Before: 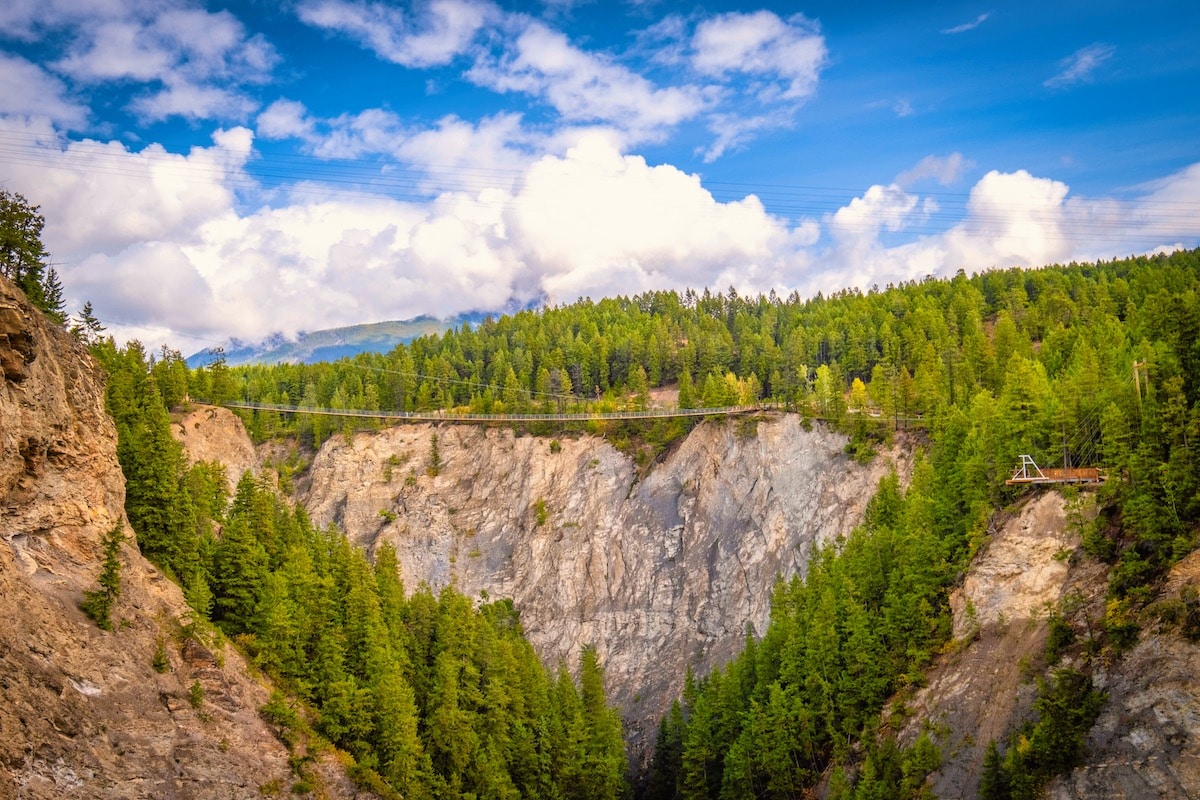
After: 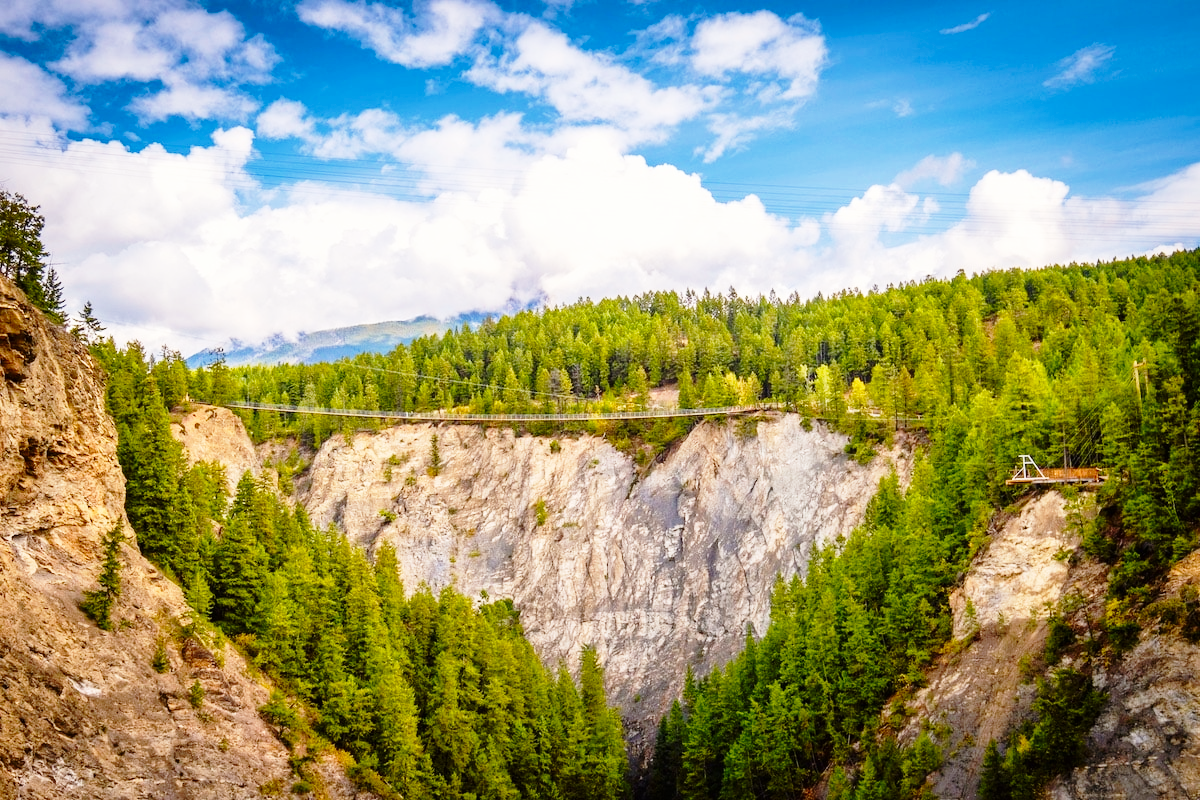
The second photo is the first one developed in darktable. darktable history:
contrast brightness saturation: brightness -0.09
base curve: curves: ch0 [(0, 0) (0.028, 0.03) (0.121, 0.232) (0.46, 0.748) (0.859, 0.968) (1, 1)], preserve colors none
